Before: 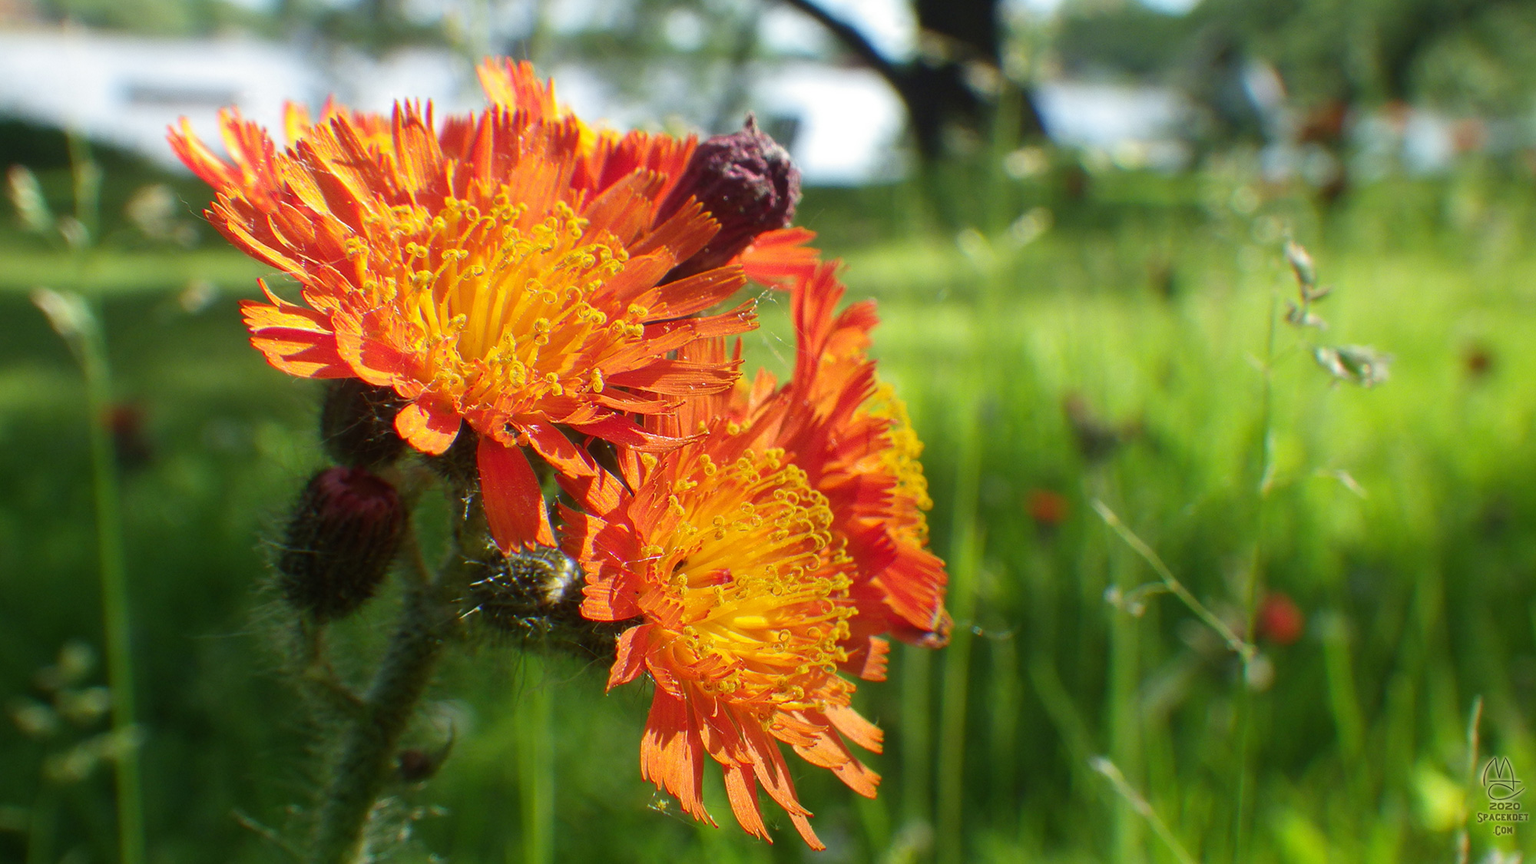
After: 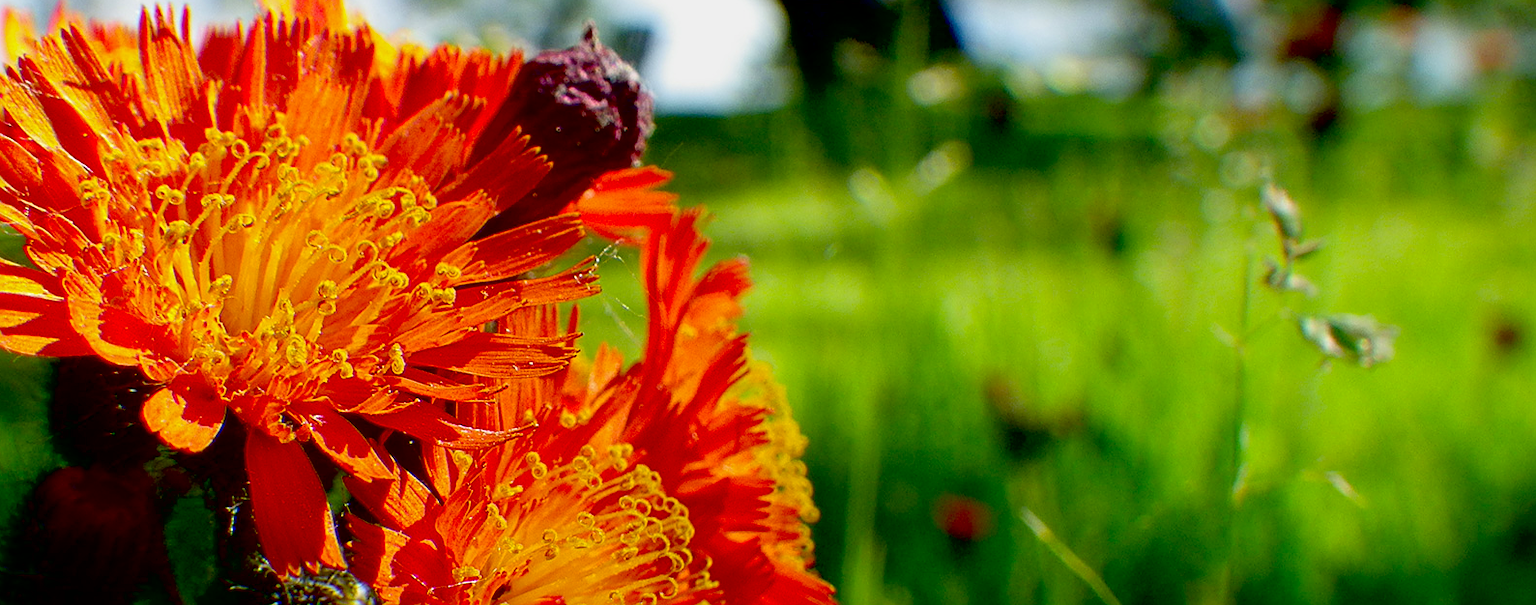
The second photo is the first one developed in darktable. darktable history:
crop: left 18.38%, top 11.092%, right 2.134%, bottom 33.217%
contrast brightness saturation: contrast 0.08, saturation 0.2
exposure: black level correction 0.046, exposure -0.228 EV, compensate highlight preservation false
sharpen: on, module defaults
